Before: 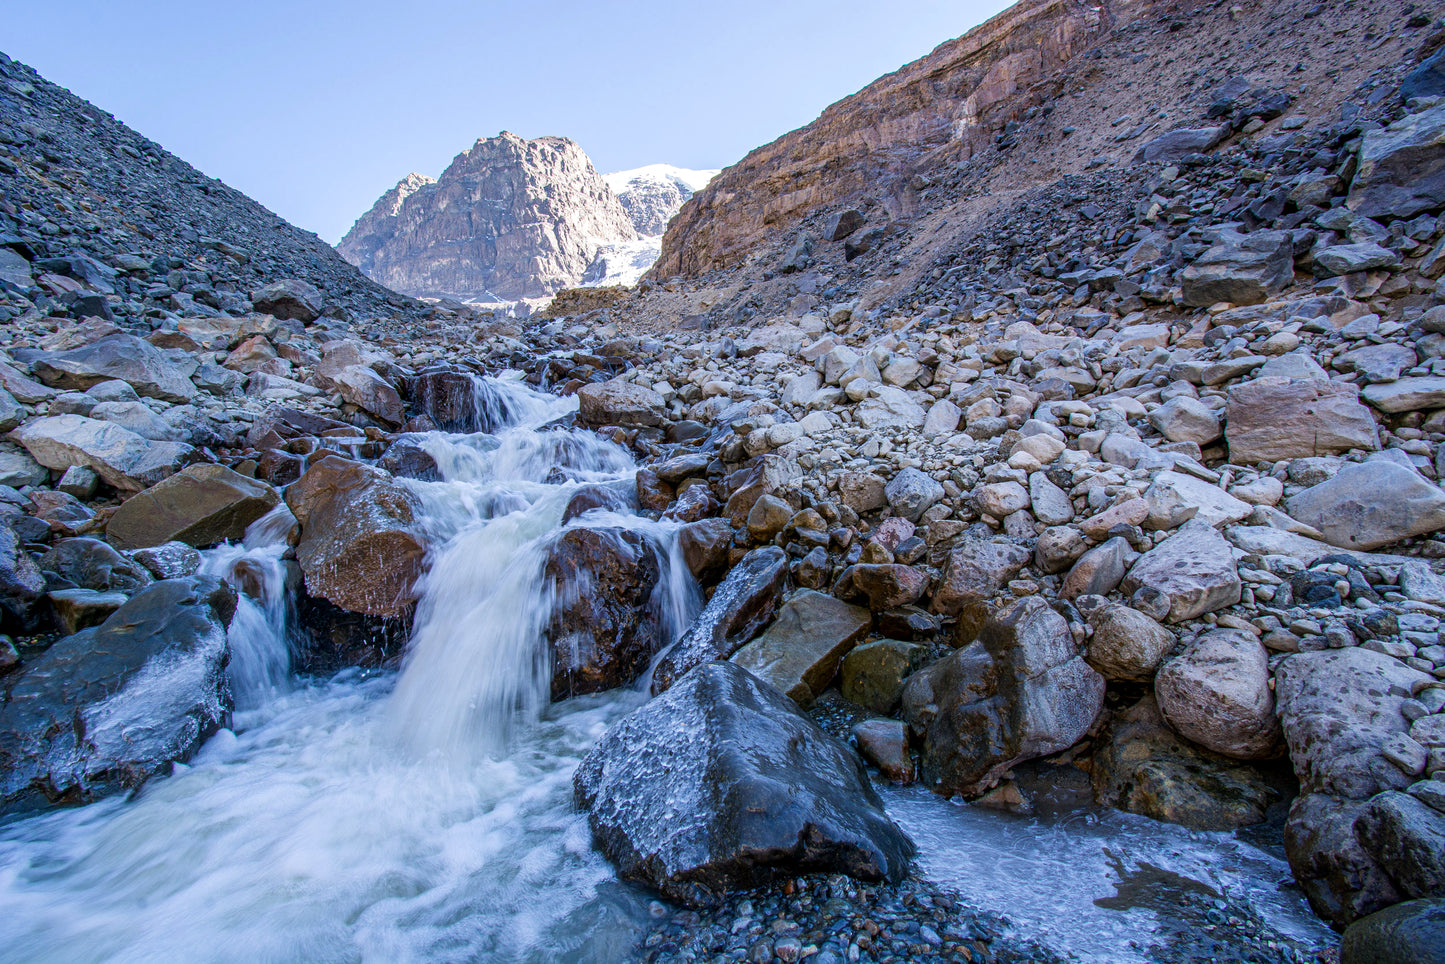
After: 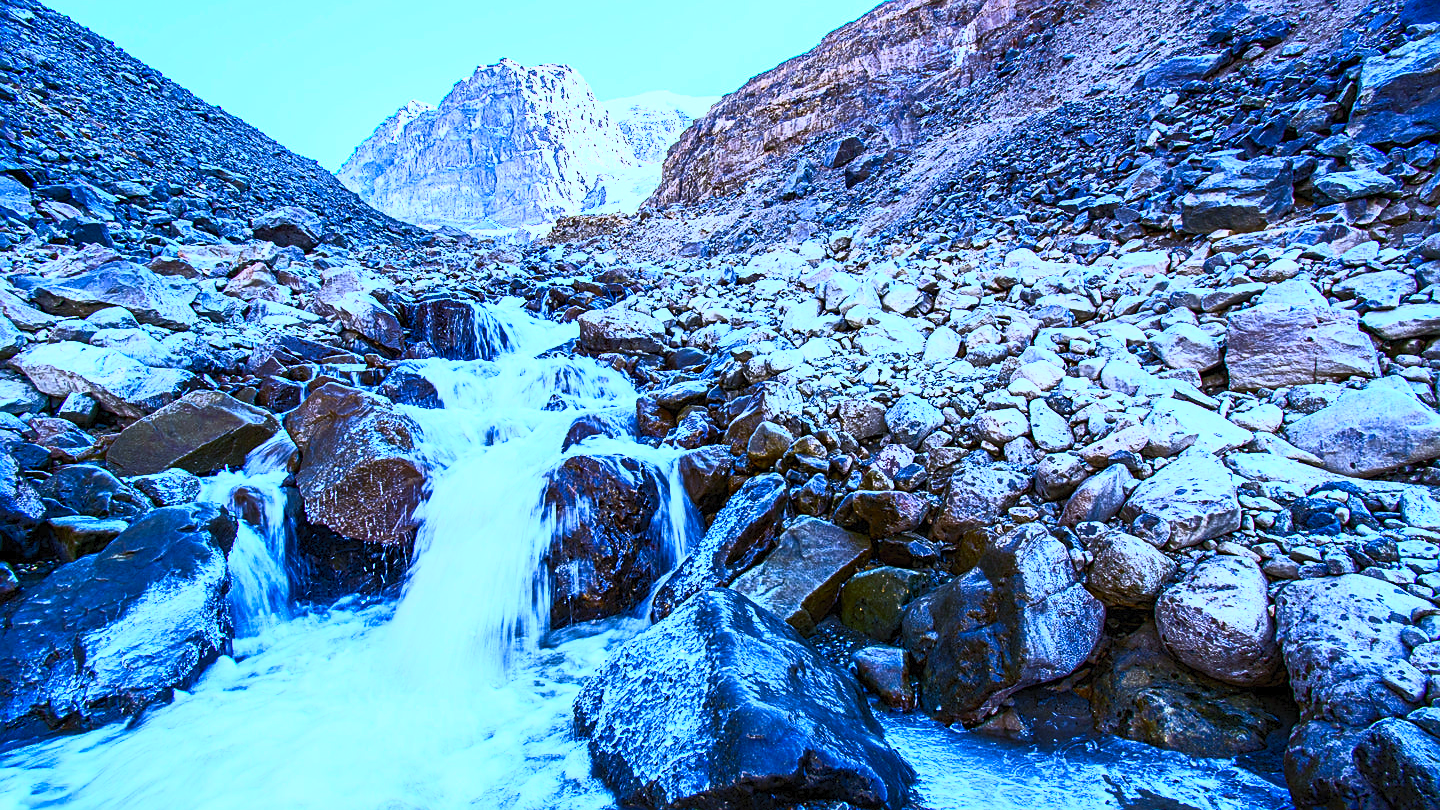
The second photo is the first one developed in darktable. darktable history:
crop: top 7.625%, bottom 8.027%
sharpen: on, module defaults
contrast brightness saturation: contrast 0.83, brightness 0.59, saturation 0.59
exposure: exposure -0.151 EV, compensate highlight preservation false
white balance: red 0.871, blue 1.249
